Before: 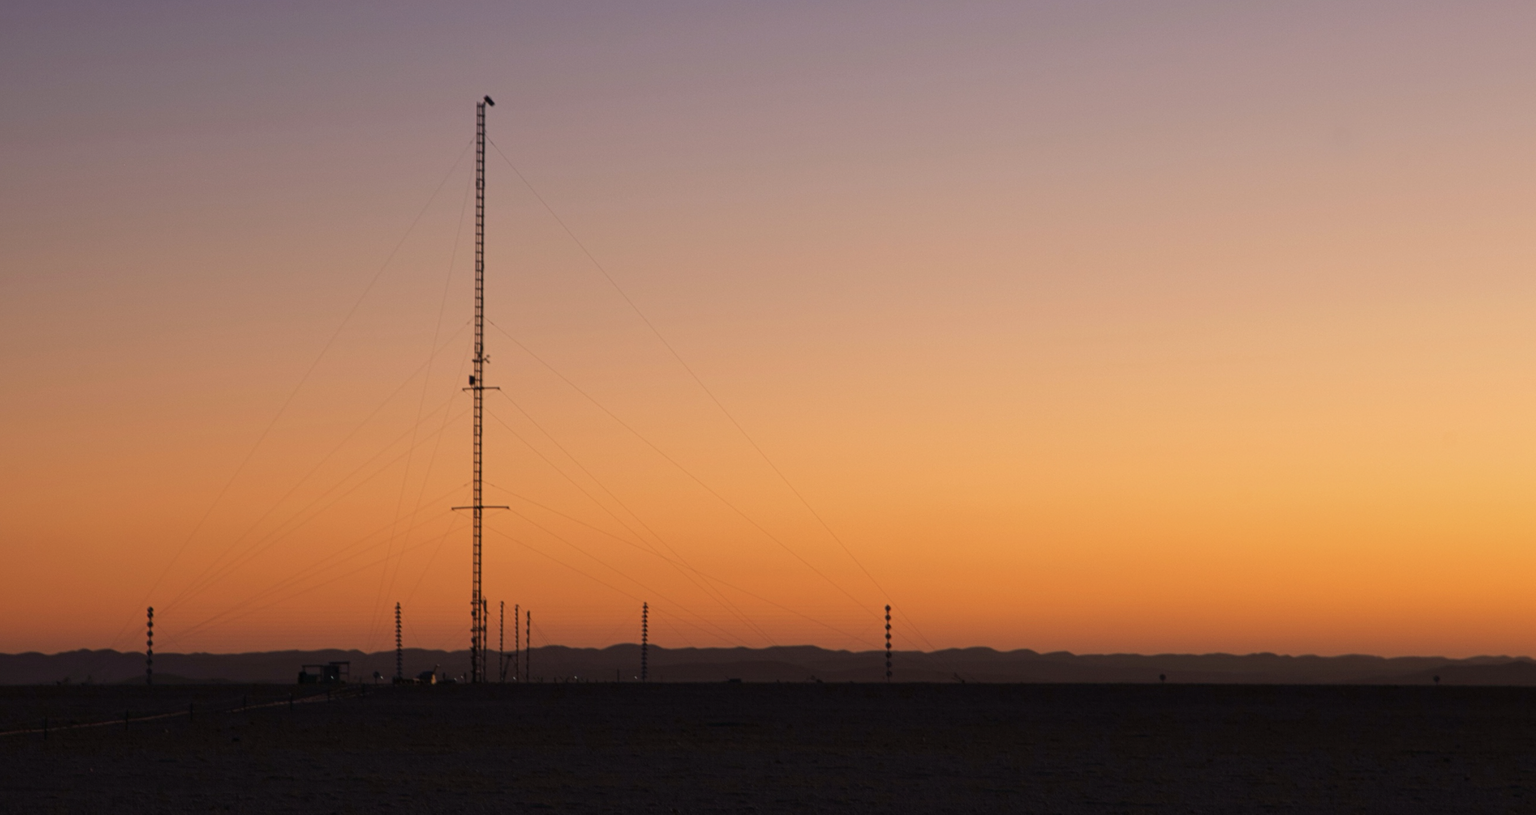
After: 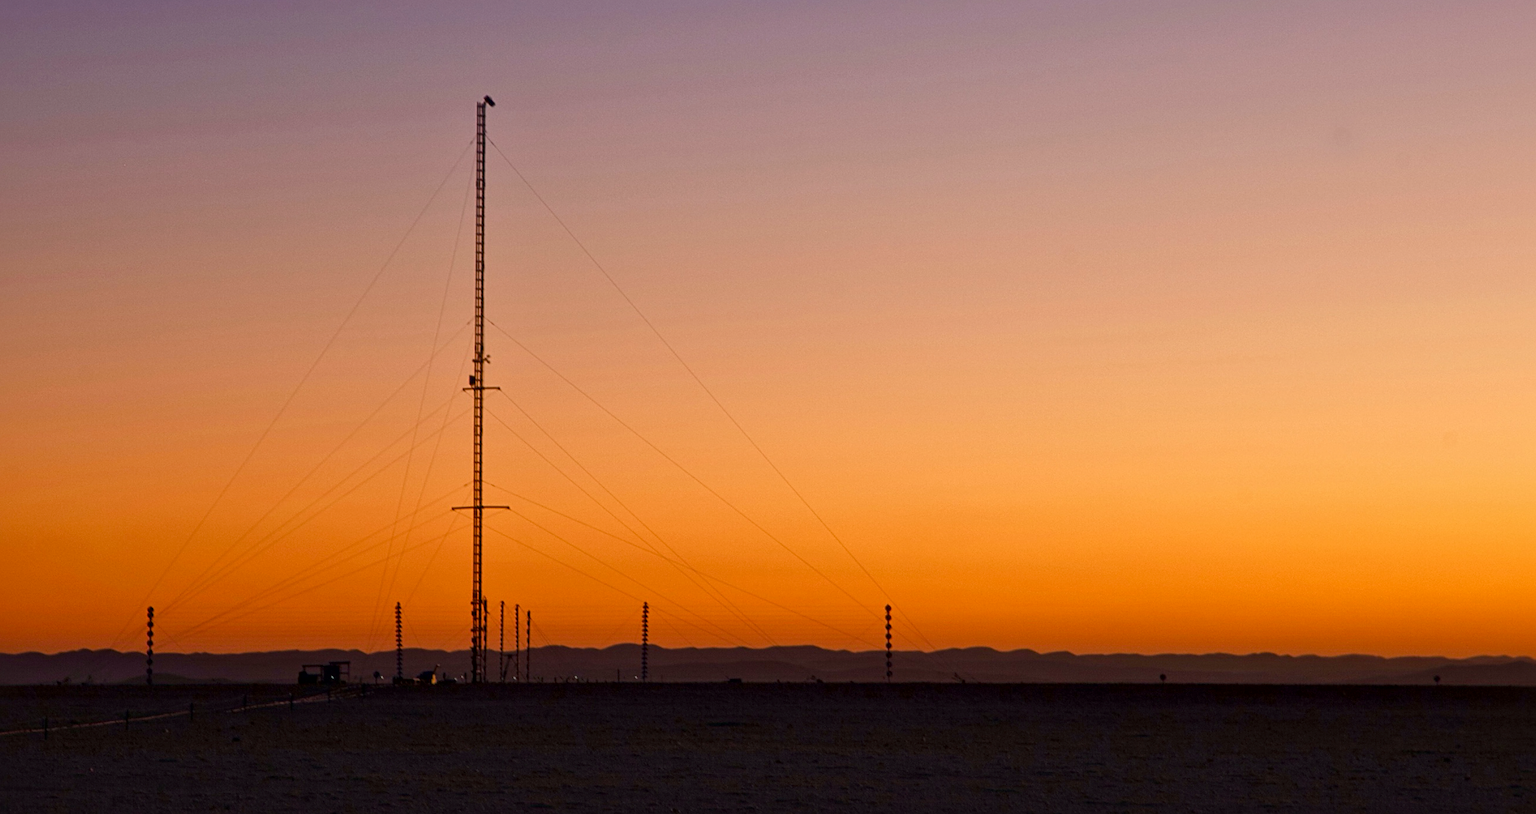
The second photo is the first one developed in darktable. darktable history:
sharpen: on, module defaults
local contrast: mode bilateral grid, contrast 20, coarseness 50, detail 171%, midtone range 0.2
color balance rgb: perceptual saturation grading › global saturation 20%, perceptual saturation grading › highlights -25%, perceptual saturation grading › shadows 50%
